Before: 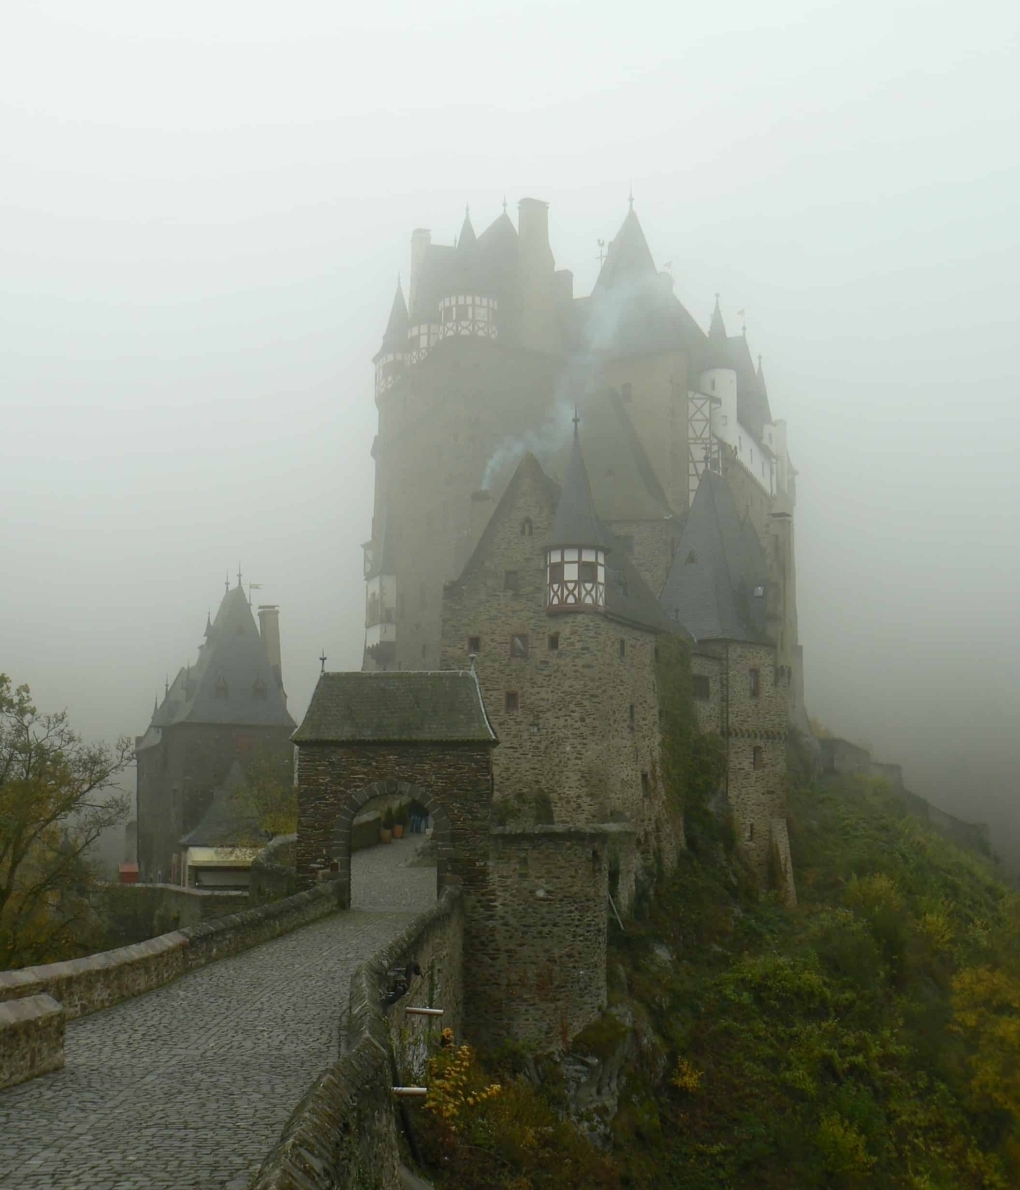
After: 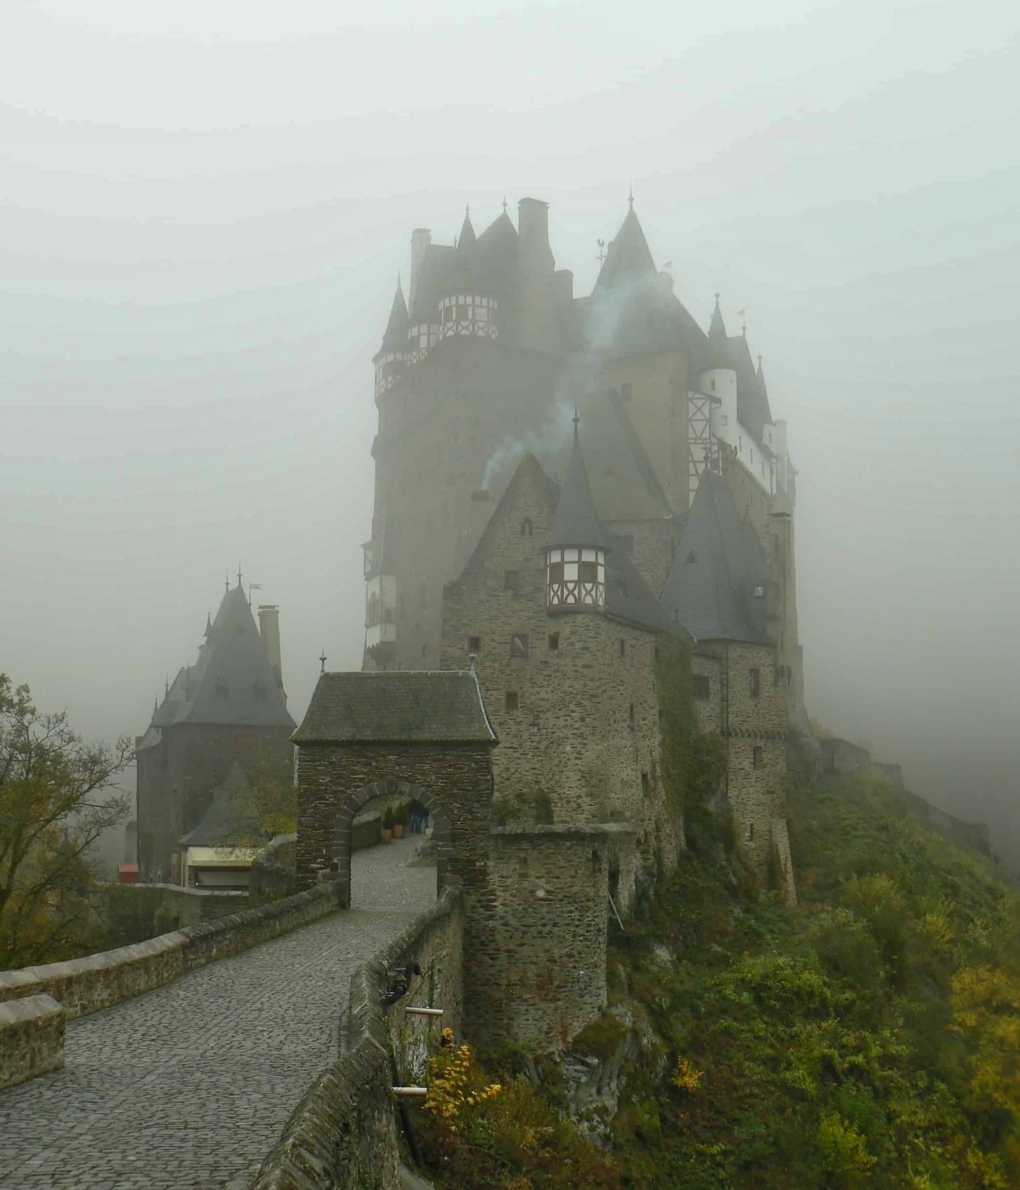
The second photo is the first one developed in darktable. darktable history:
shadows and highlights: highlights color adjustment 55.12%, soften with gaussian
